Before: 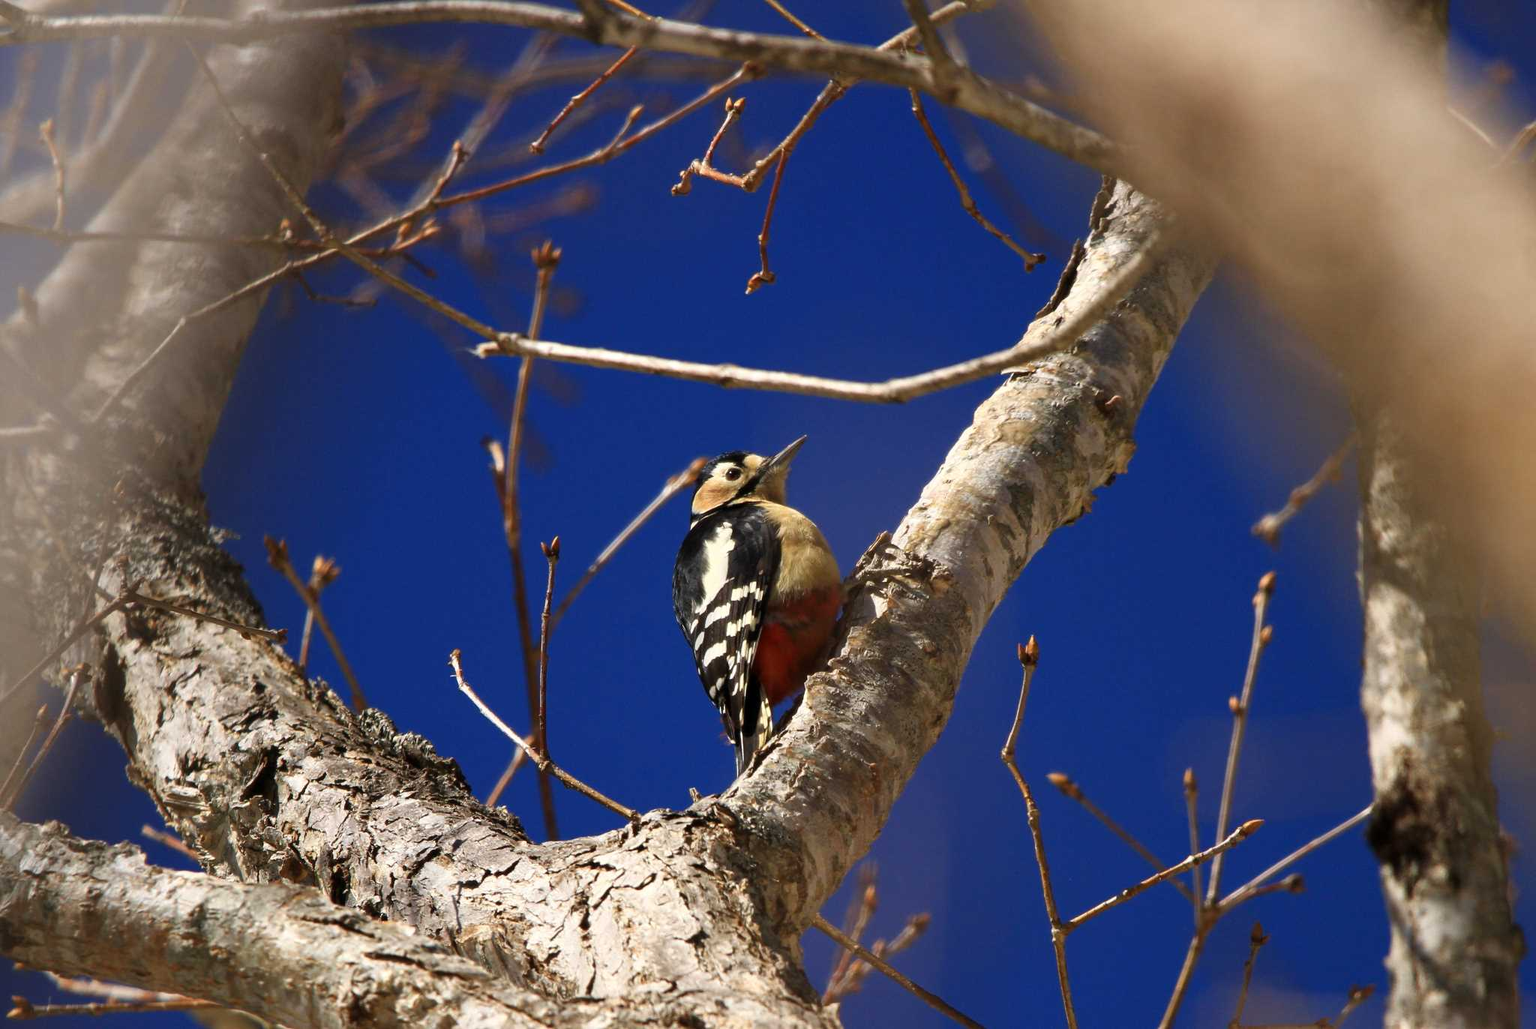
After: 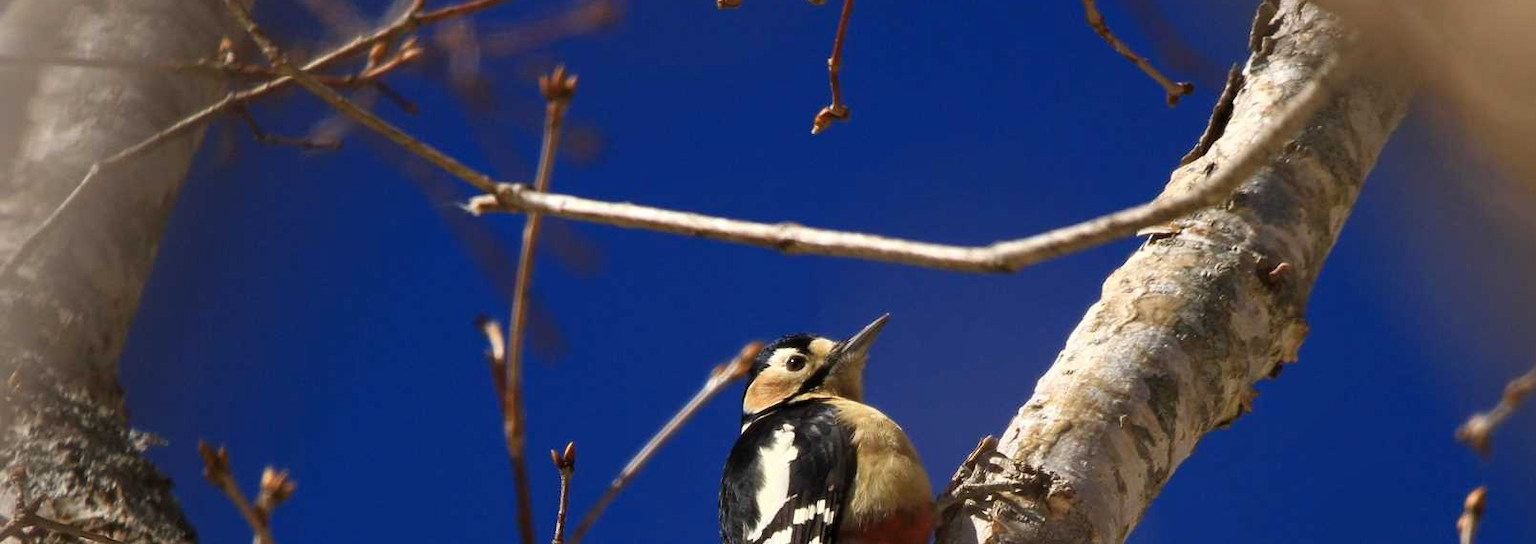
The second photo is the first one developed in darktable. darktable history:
shadows and highlights: shadows -24.28, highlights 49.77, soften with gaussian
crop: left 7.036%, top 18.398%, right 14.379%, bottom 40.043%
local contrast: mode bilateral grid, contrast 15, coarseness 36, detail 105%, midtone range 0.2
